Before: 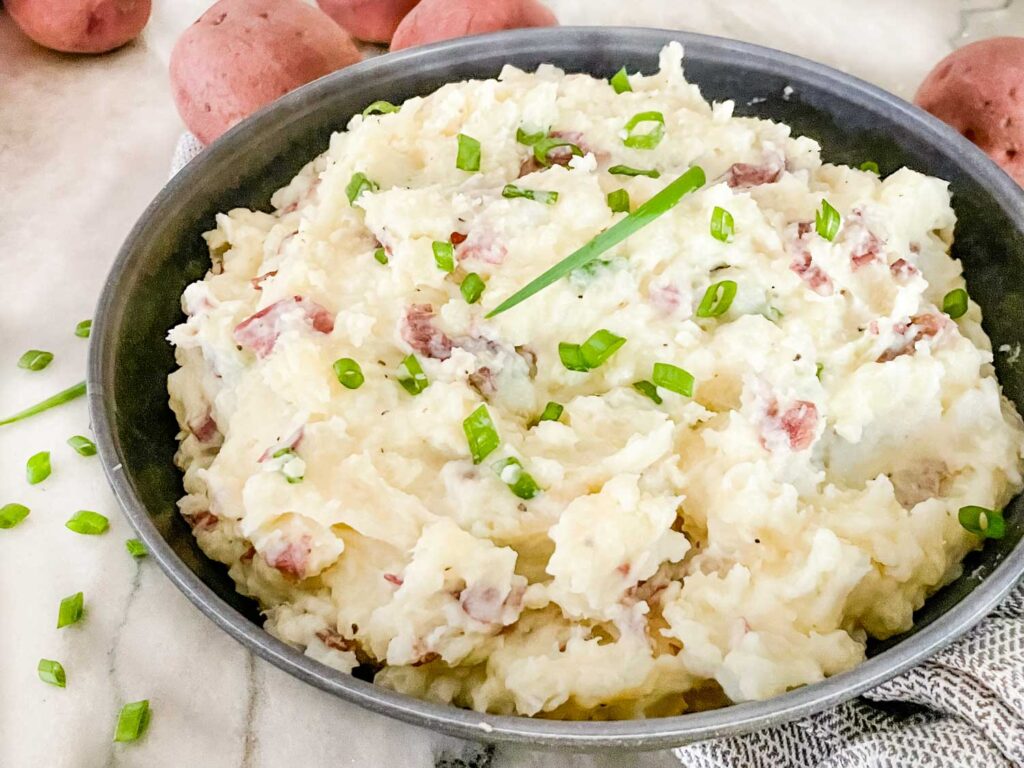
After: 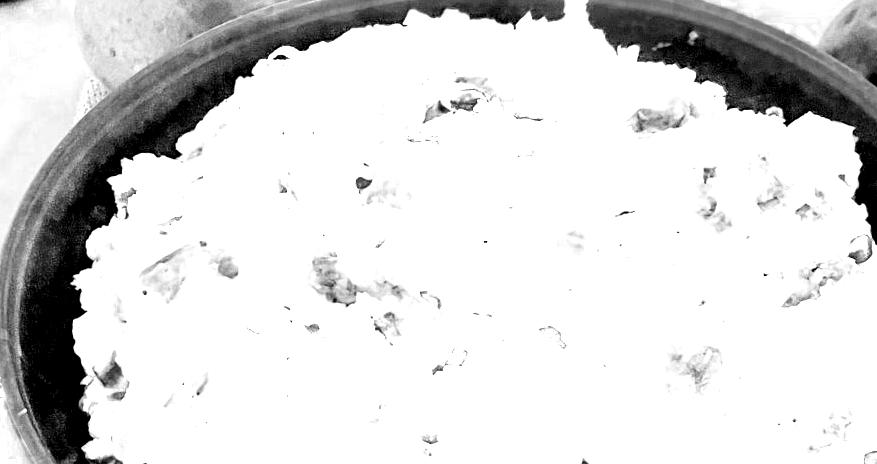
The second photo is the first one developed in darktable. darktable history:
white balance: red 0.98, blue 1.034
monochrome: a 0, b 0, size 0.5, highlights 0.57
crop and rotate: left 9.345%, top 7.22%, right 4.982%, bottom 32.331%
velvia: on, module defaults
color balance rgb: perceptual saturation grading › global saturation 25%, perceptual brilliance grading › mid-tones 10%, perceptual brilliance grading › shadows 15%, global vibrance 20%
levels: levels [0.182, 0.542, 0.902]
exposure: compensate highlight preservation false
color zones: curves: ch0 [(0, 0.554) (0.146, 0.662) (0.293, 0.86) (0.503, 0.774) (0.637, 0.106) (0.74, 0.072) (0.866, 0.488) (0.998, 0.569)]; ch1 [(0, 0) (0.143, 0) (0.286, 0) (0.429, 0) (0.571, 0) (0.714, 0) (0.857, 0)]
